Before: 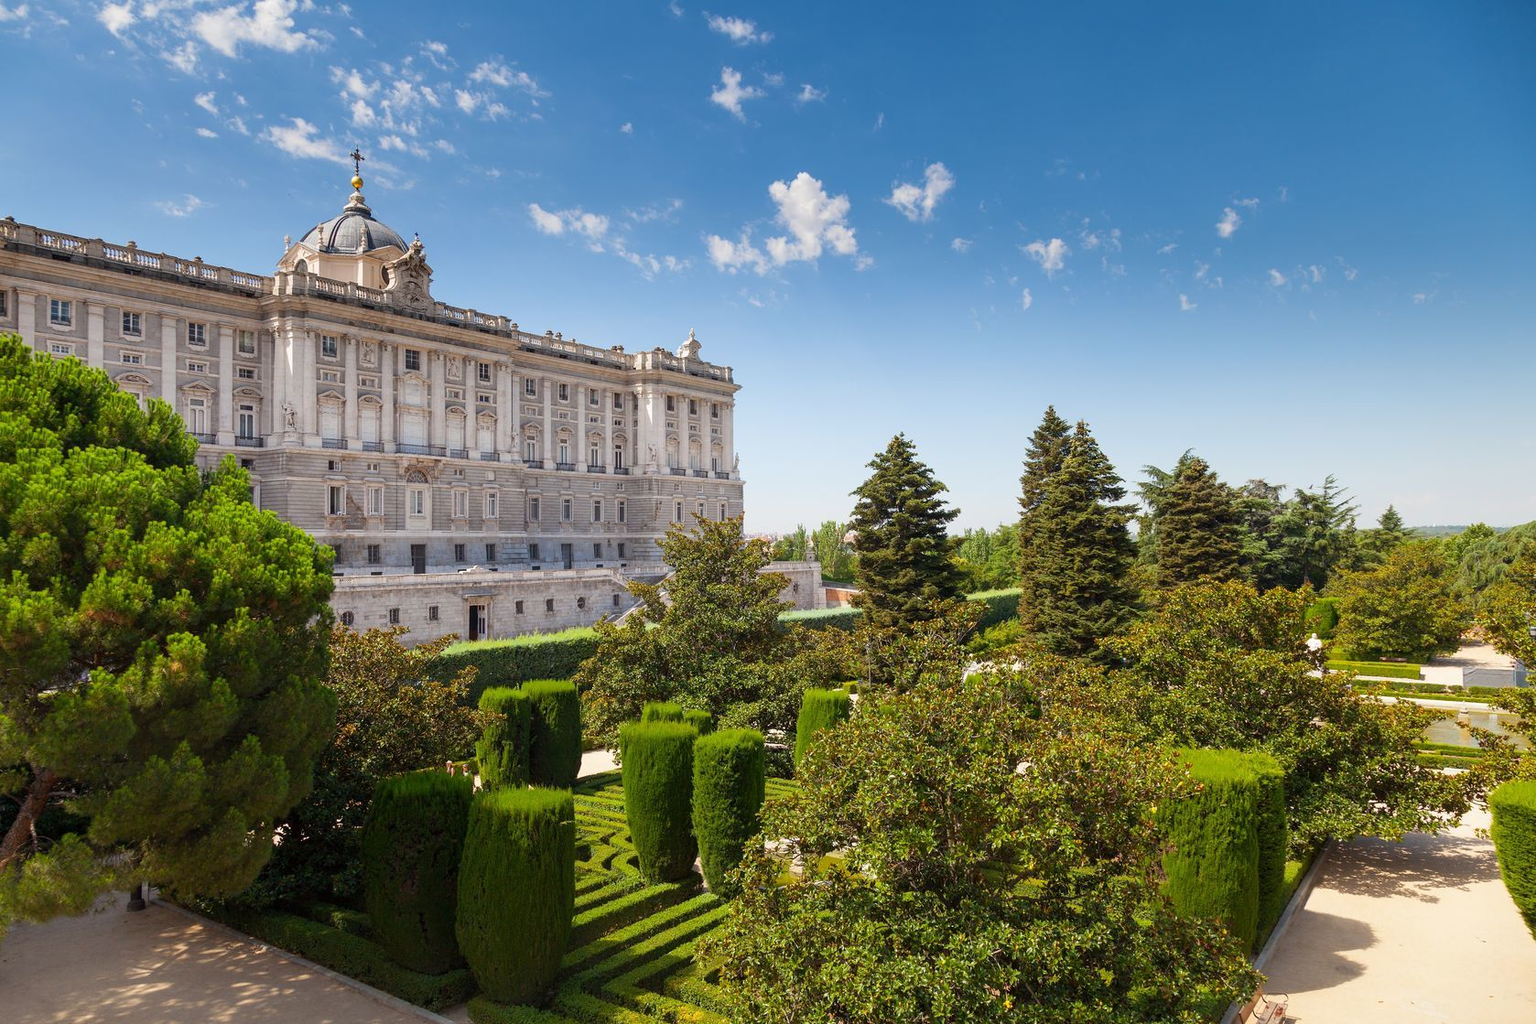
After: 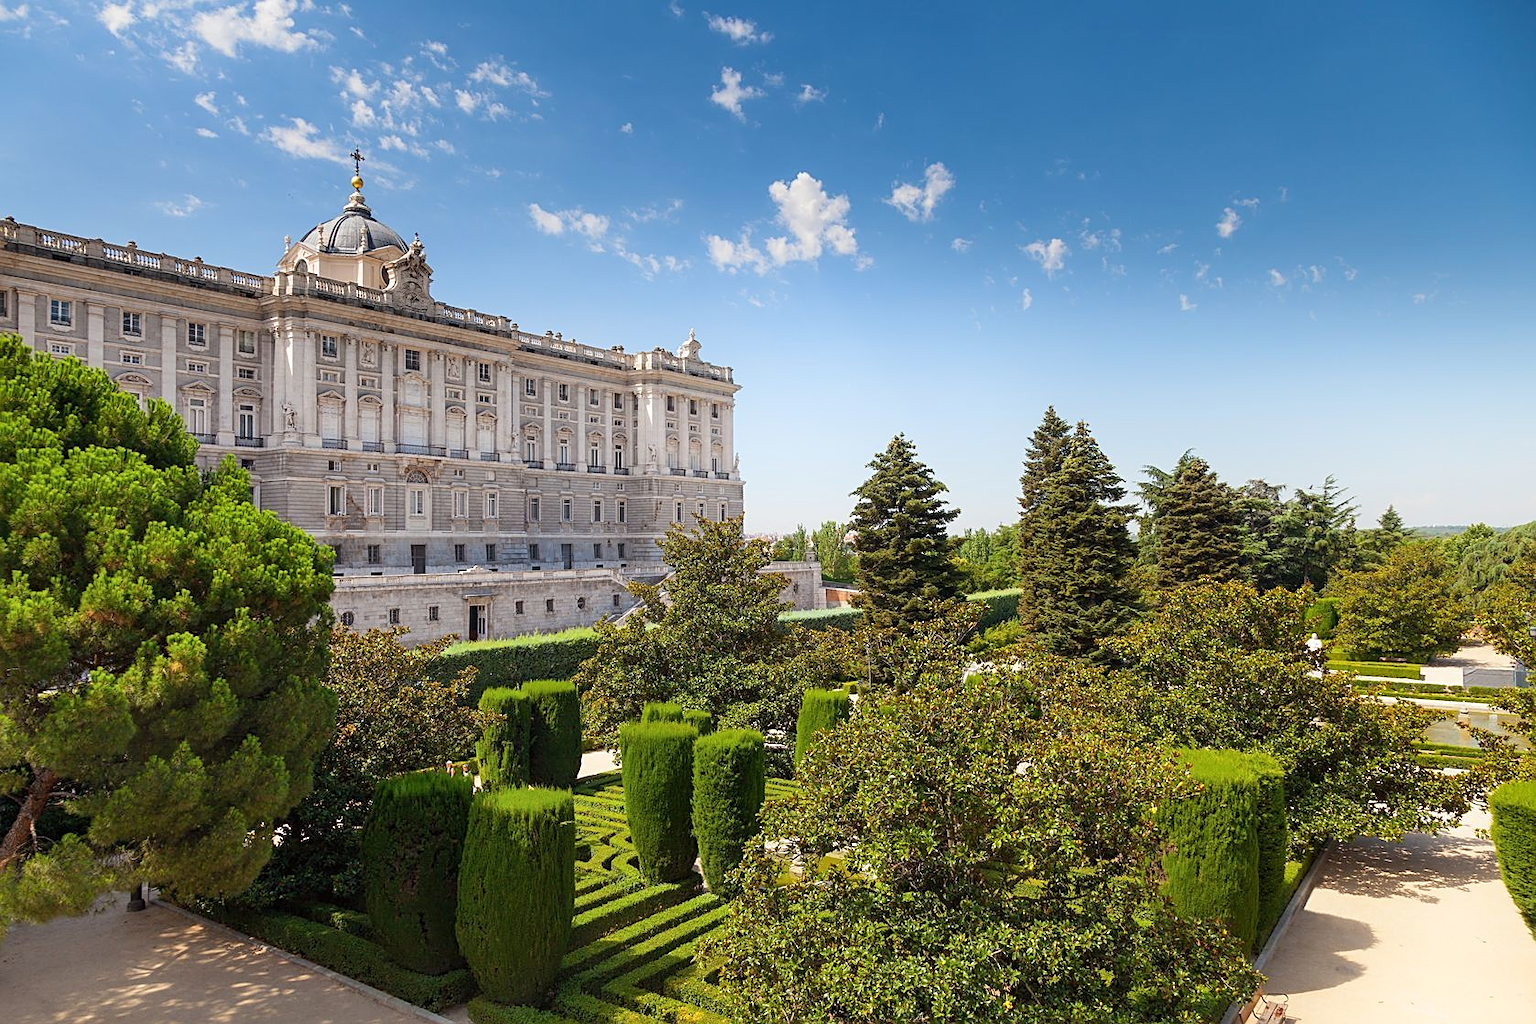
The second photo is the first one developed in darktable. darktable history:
sharpen: on, module defaults
exposure: compensate highlight preservation false
shadows and highlights: highlights 70.7, soften with gaussian
